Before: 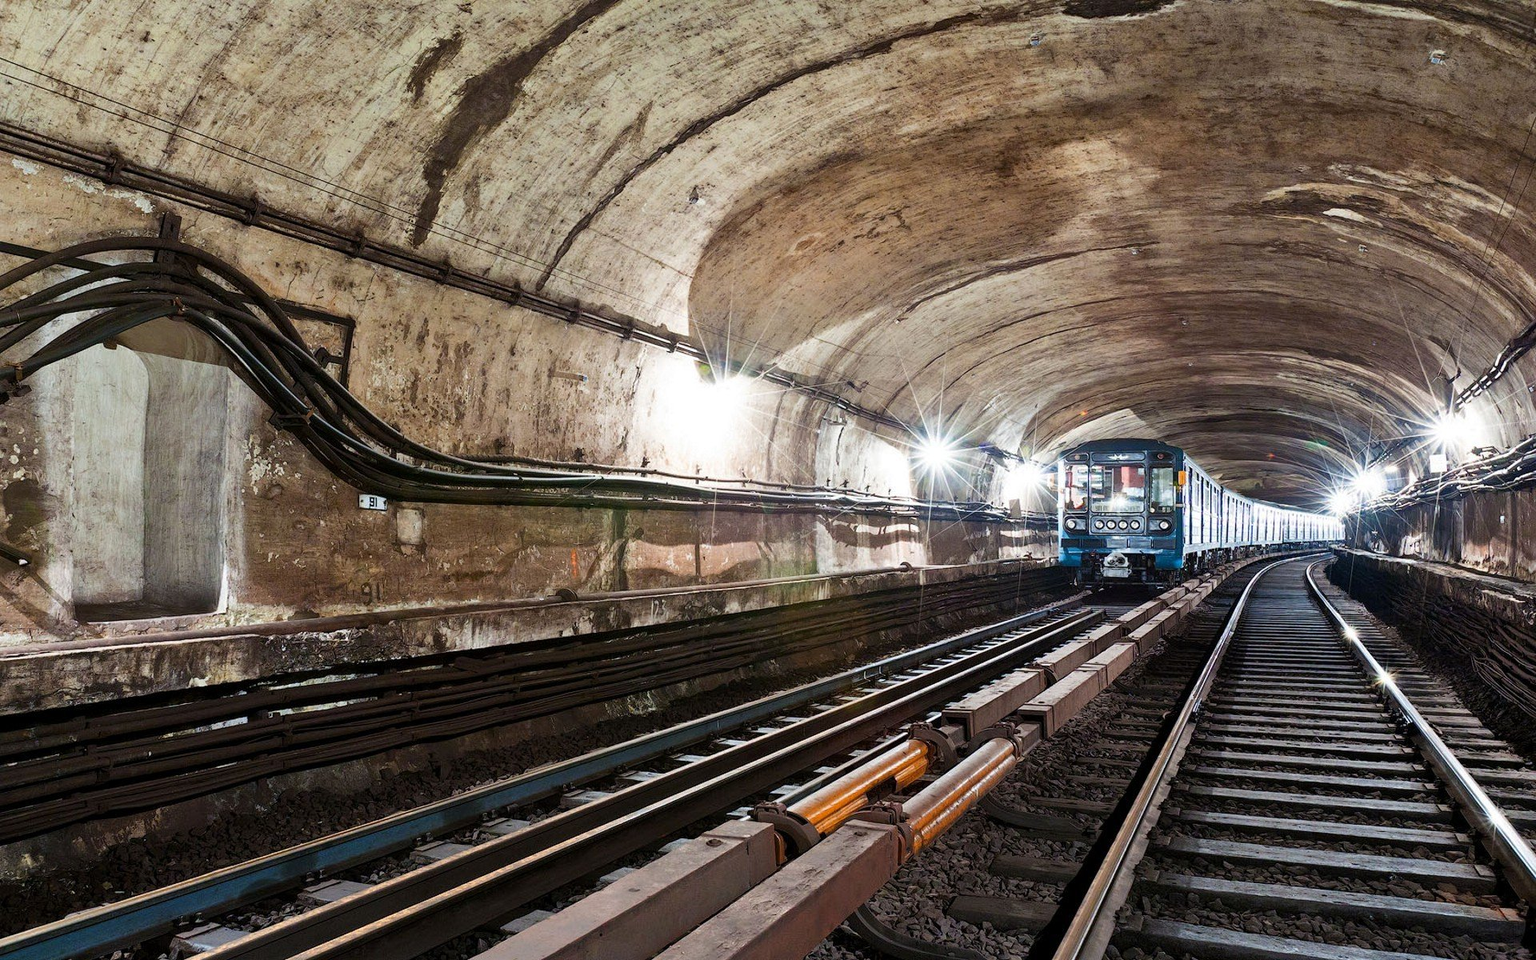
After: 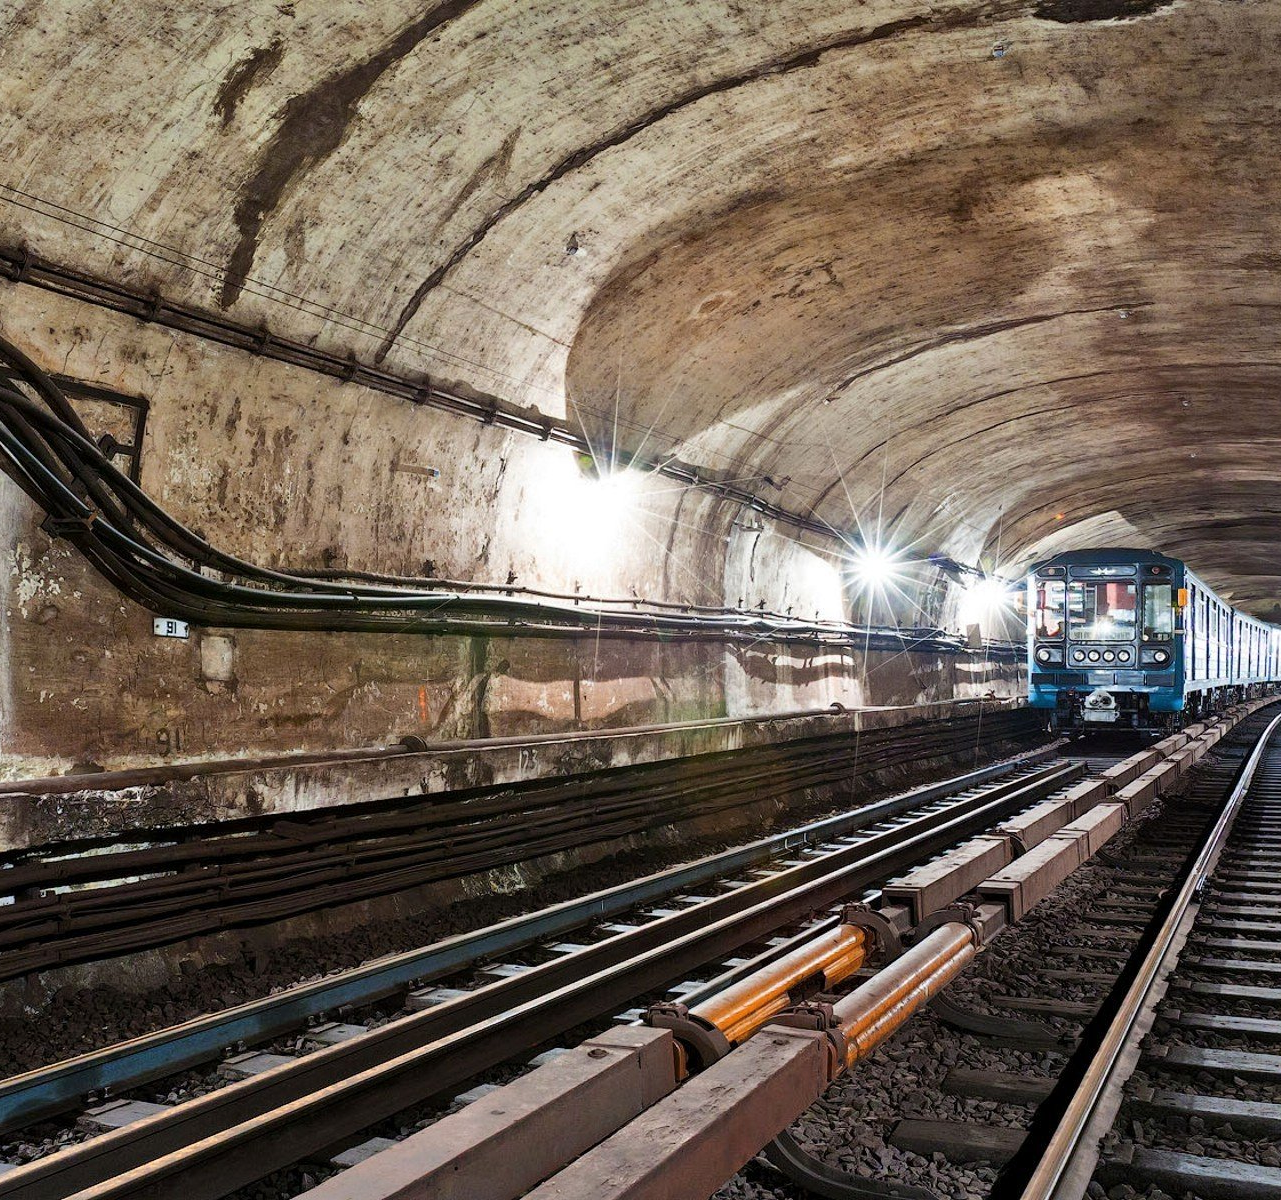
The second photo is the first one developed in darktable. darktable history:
shadows and highlights: shadows 33.87, highlights -47.35, compress 49.55%, soften with gaussian
crop: left 15.392%, right 17.851%
